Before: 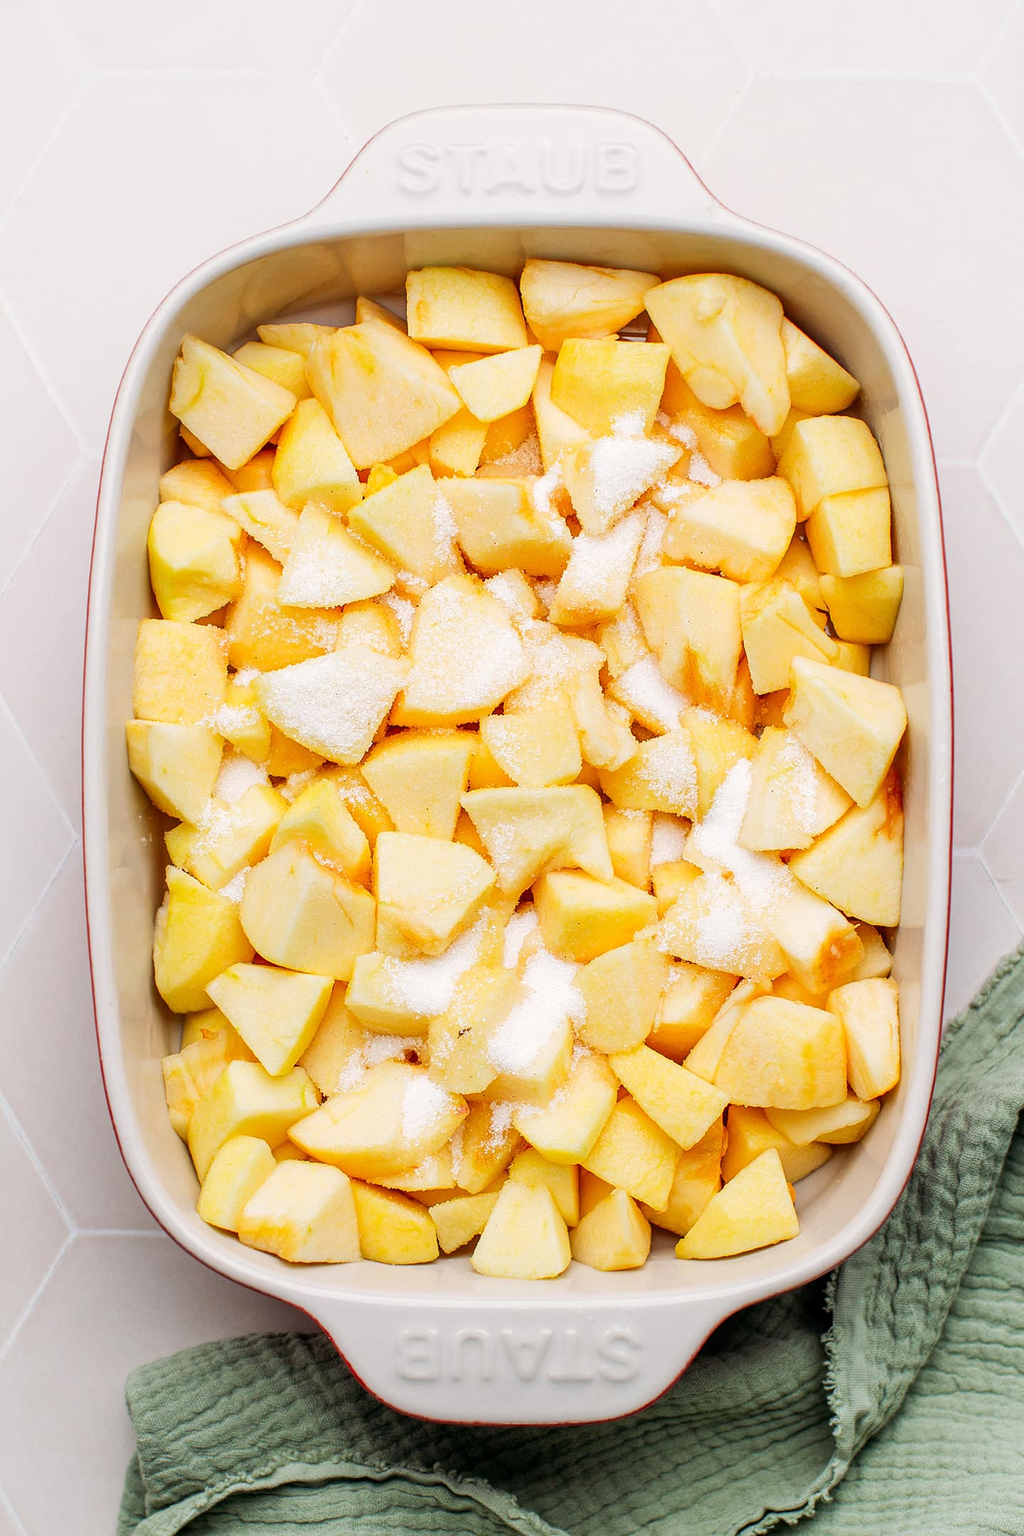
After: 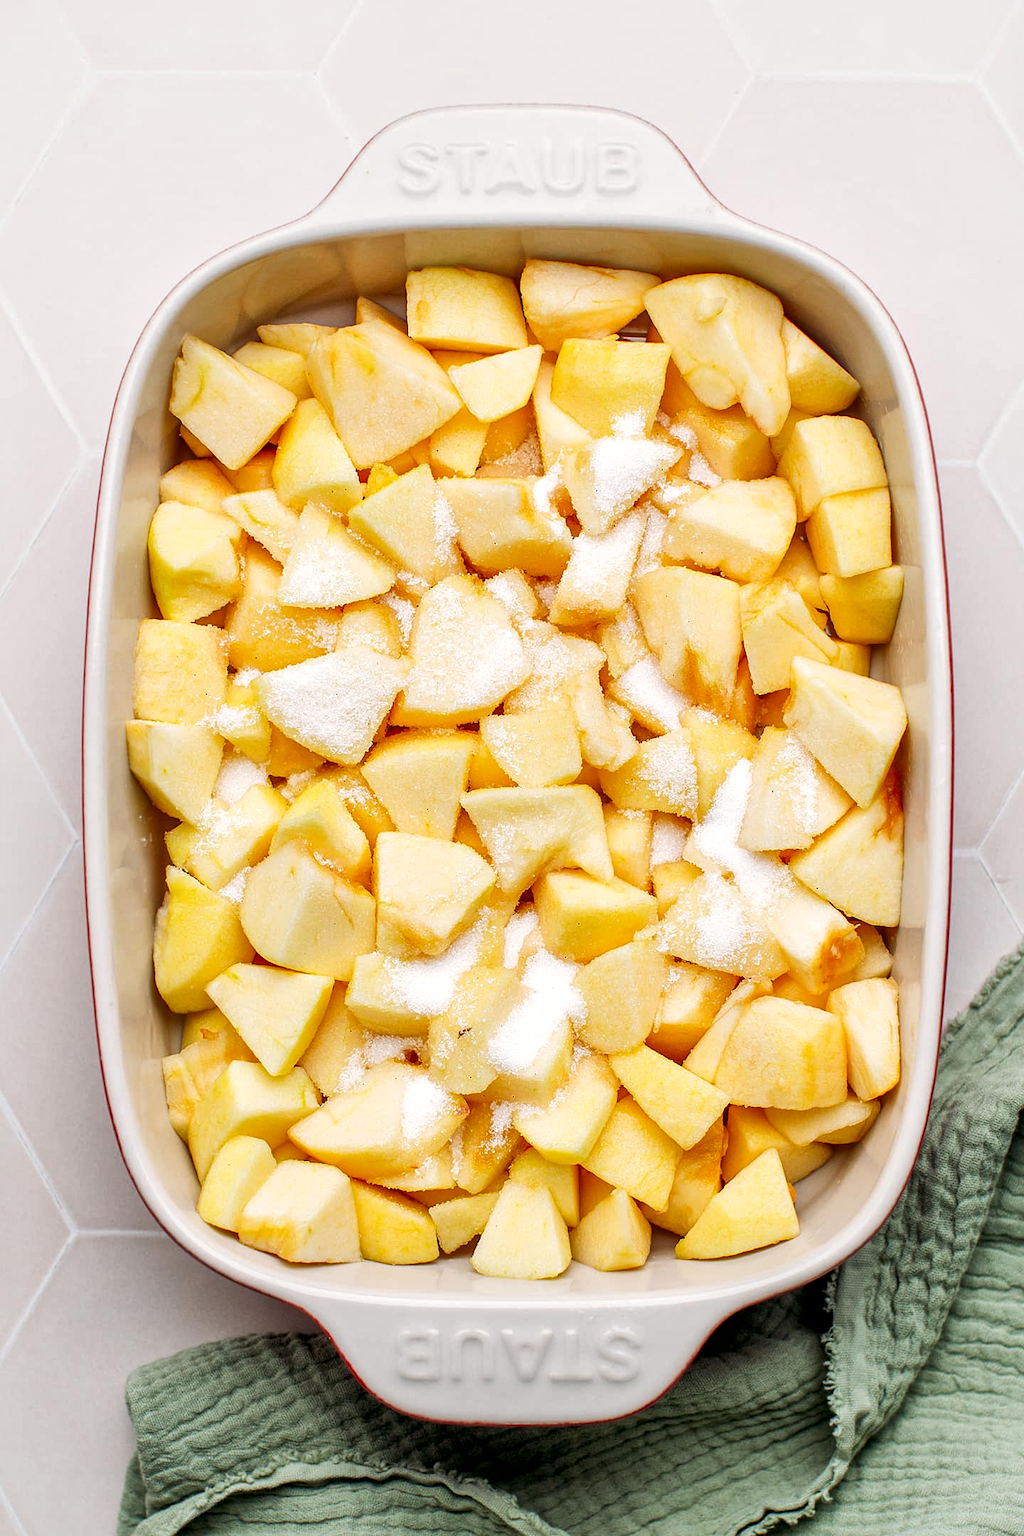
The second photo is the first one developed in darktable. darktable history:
local contrast: mode bilateral grid, contrast 19, coarseness 50, detail 150%, midtone range 0.2
